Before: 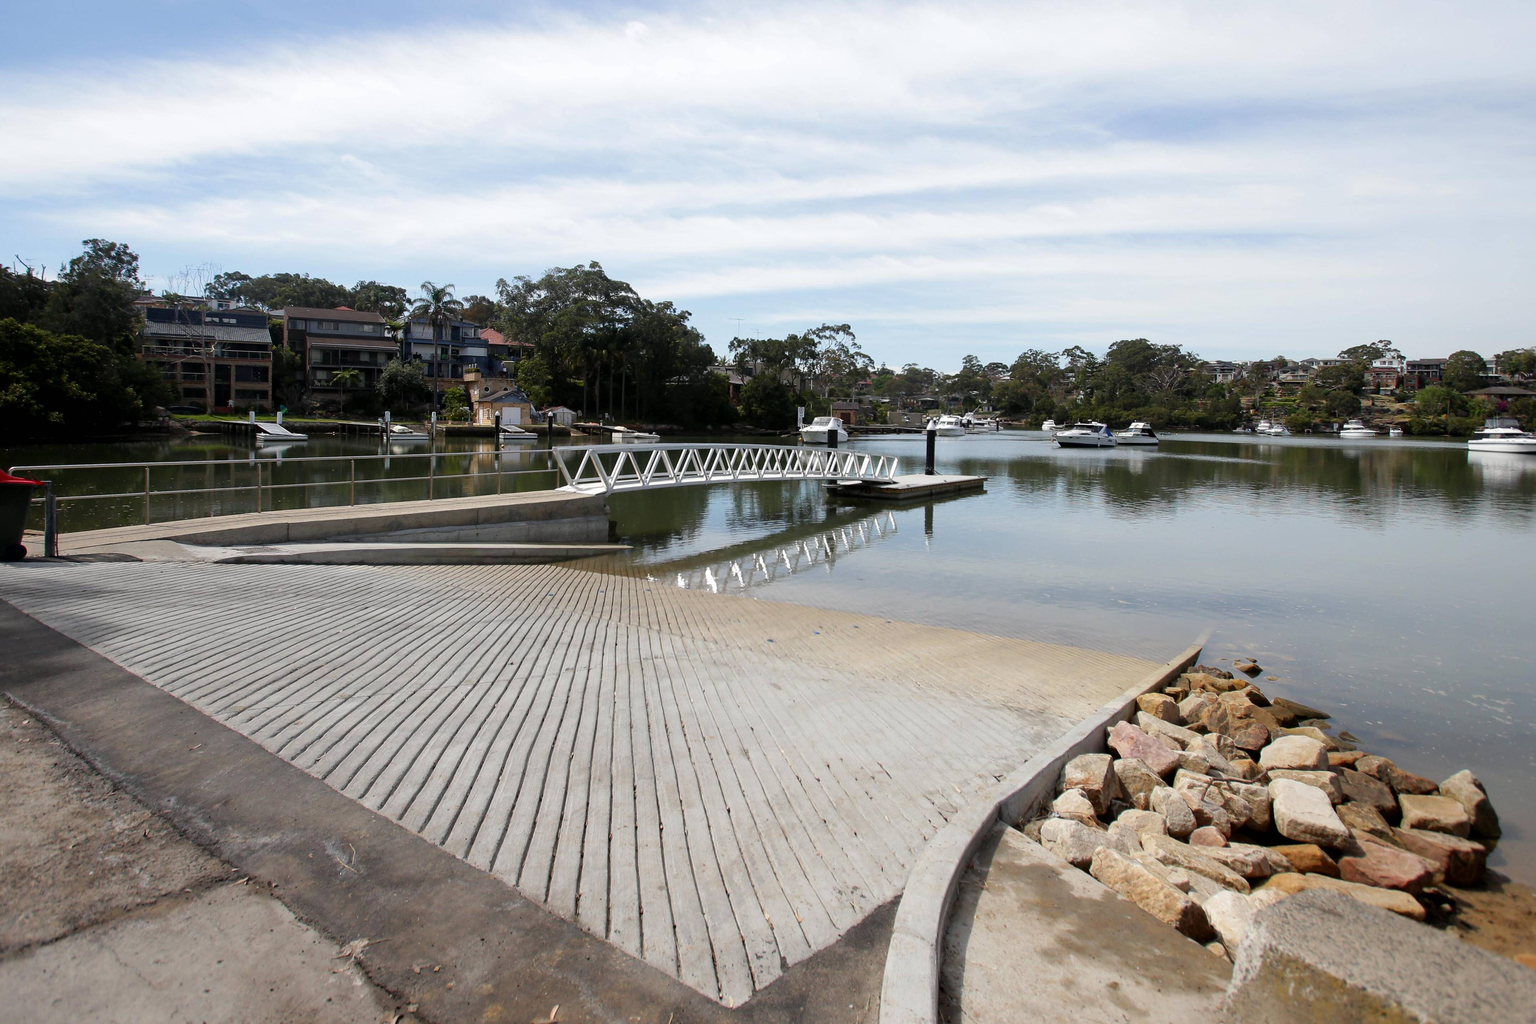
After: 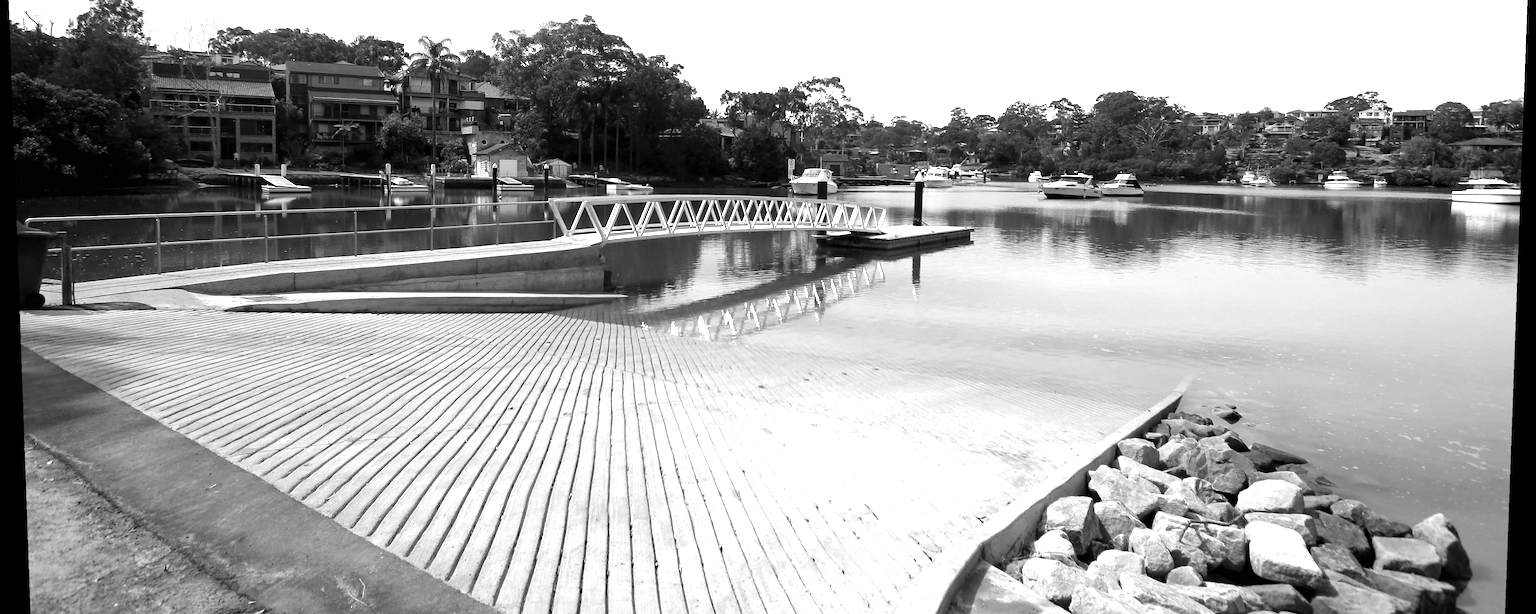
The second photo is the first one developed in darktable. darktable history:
crop and rotate: top 25.357%, bottom 13.942%
exposure: exposure 0.236 EV, compensate highlight preservation false
rotate and perspective: lens shift (vertical) 0.048, lens shift (horizontal) -0.024, automatic cropping off
monochrome: a 16.06, b 15.48, size 1
color balance rgb: linear chroma grading › global chroma 20%, perceptual saturation grading › global saturation 25%, perceptual brilliance grading › global brilliance 20%, global vibrance 20%
white balance: red 1.029, blue 0.92
